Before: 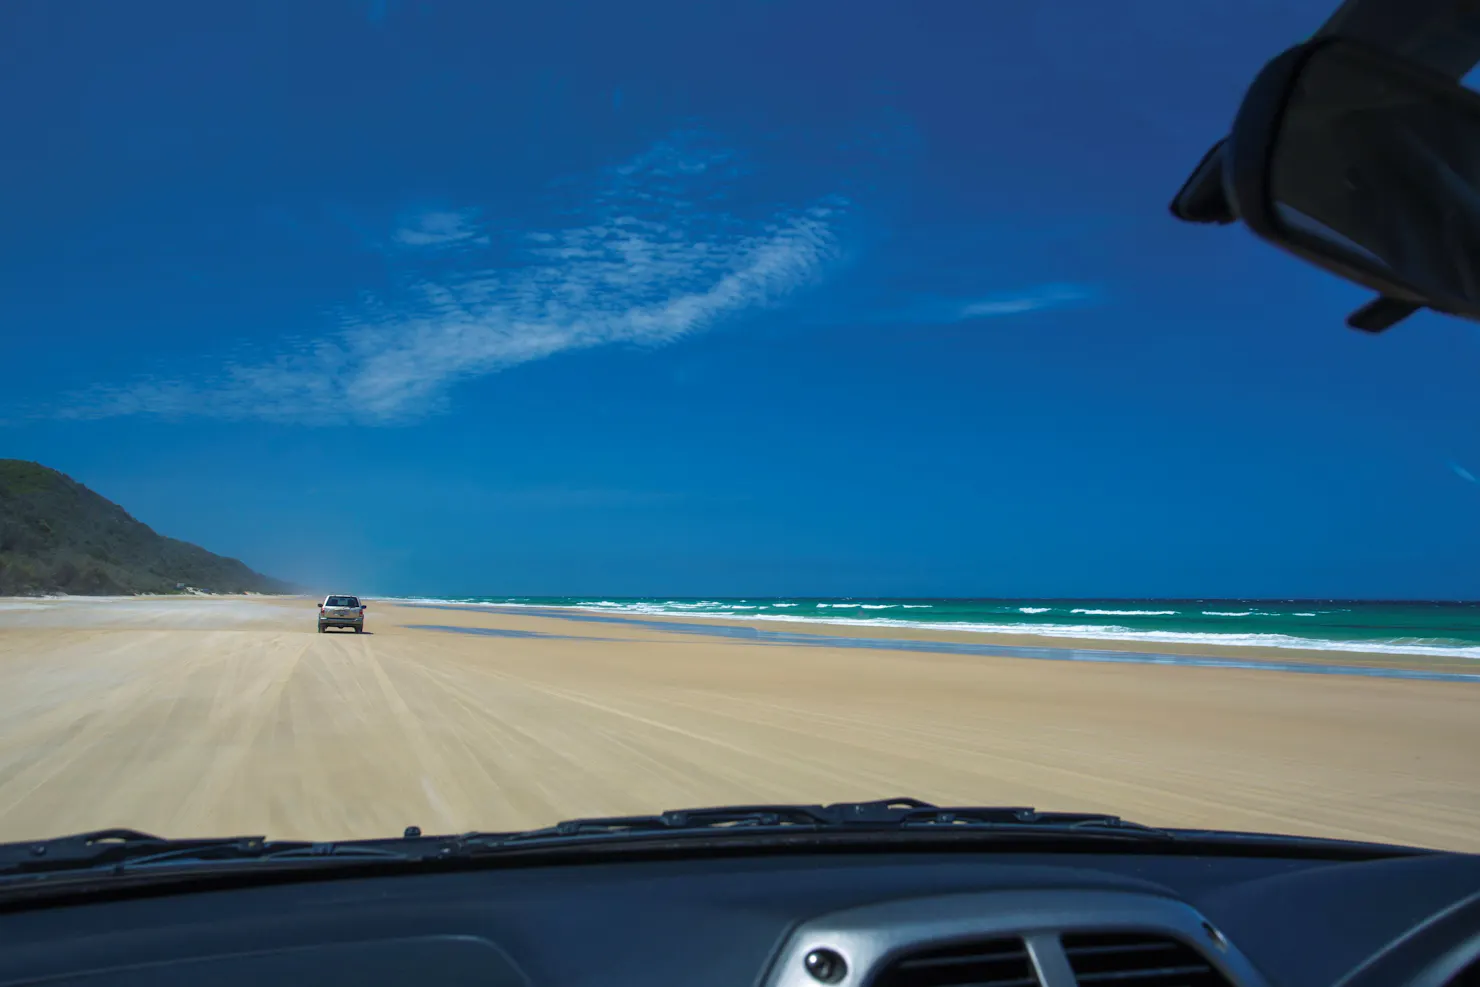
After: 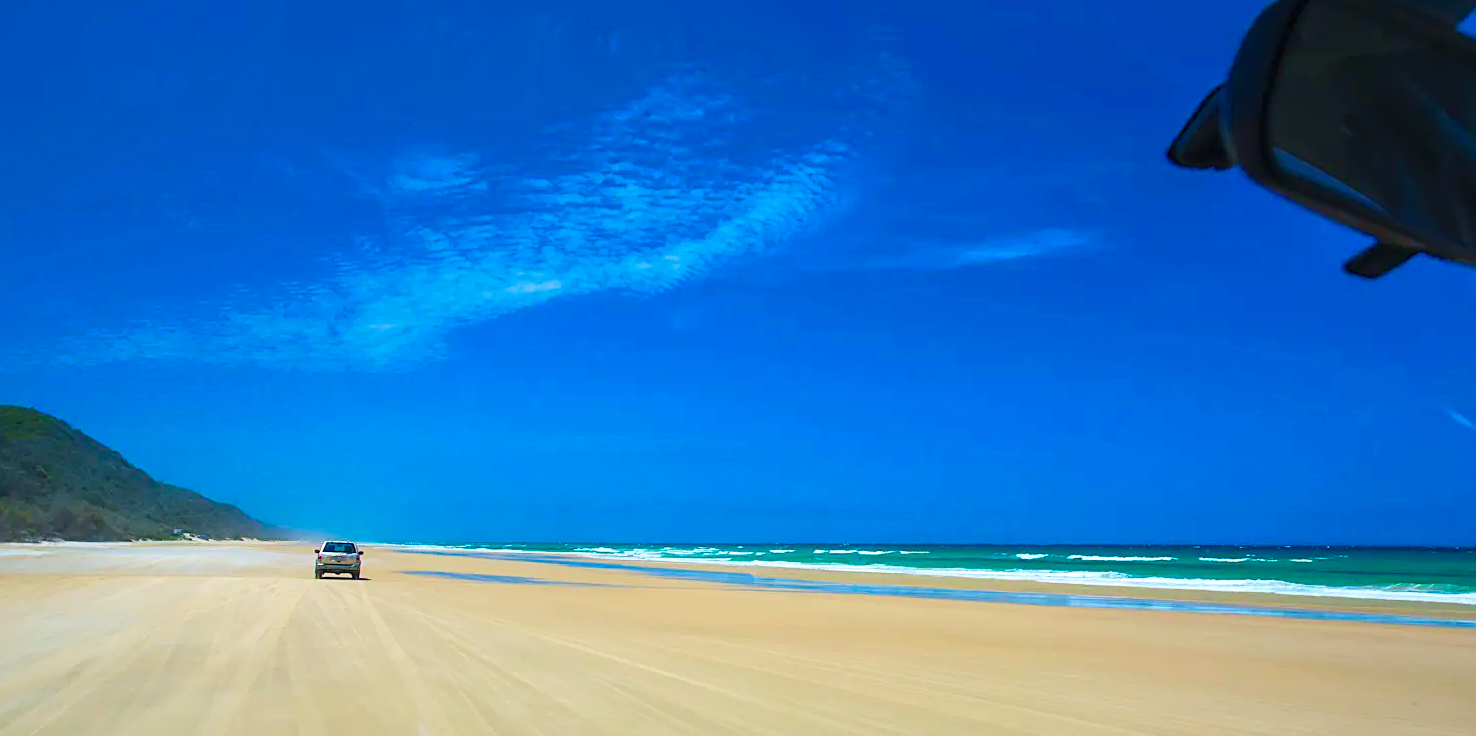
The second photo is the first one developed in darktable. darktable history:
contrast brightness saturation: contrast 0.203, brightness 0.162, saturation 0.228
sharpen: on, module defaults
crop: left 0.233%, top 5.531%, bottom 19.88%
color balance rgb: perceptual saturation grading › global saturation 27.671%, perceptual saturation grading › highlights -24.727%, perceptual saturation grading › mid-tones 24.714%, perceptual saturation grading › shadows 50.004%, global vibrance 20%
